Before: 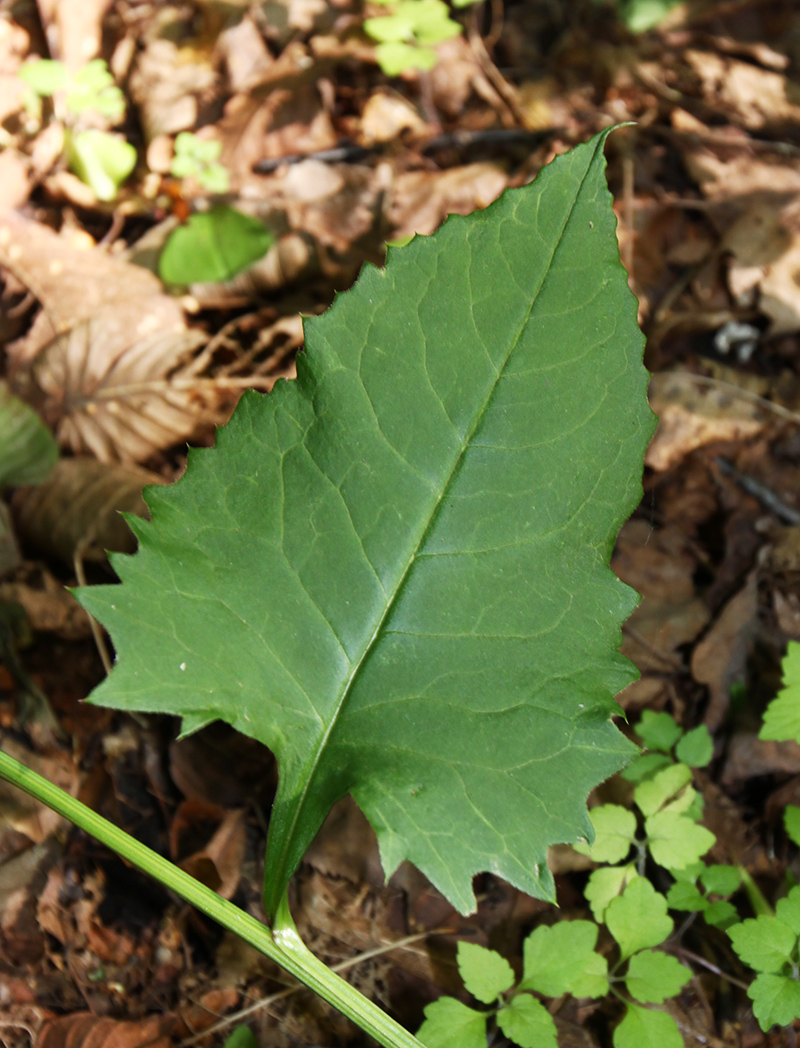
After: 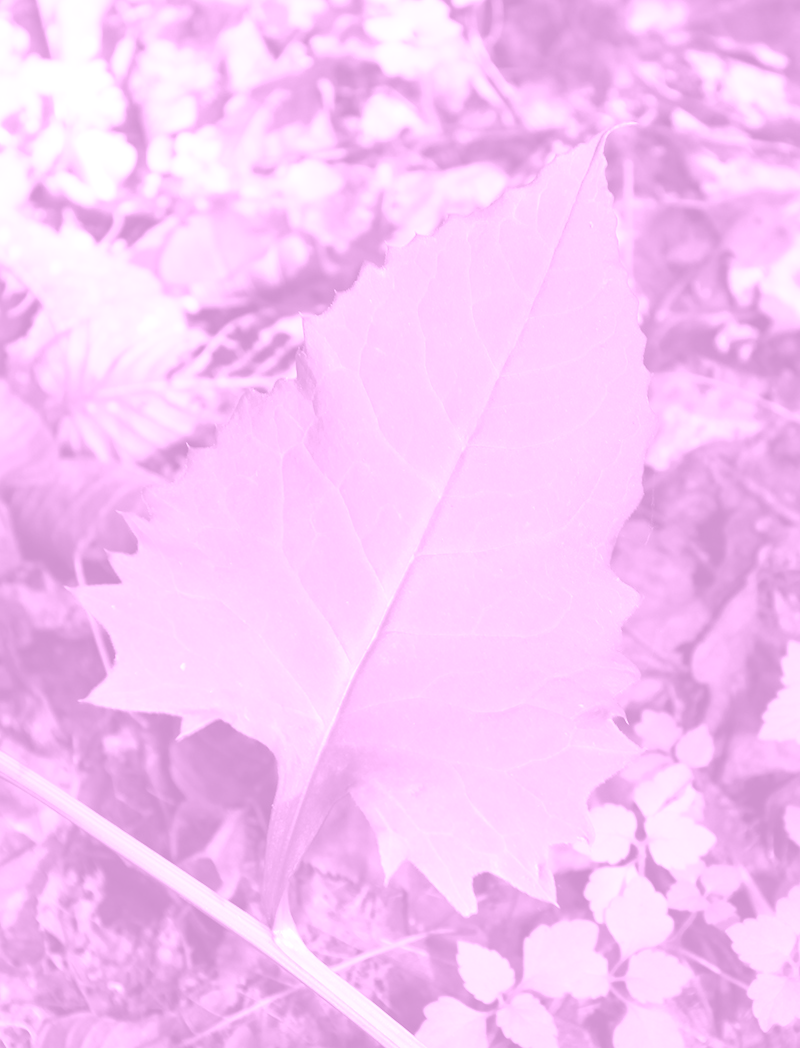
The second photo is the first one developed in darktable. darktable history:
exposure: black level correction 0, exposure 1.1 EV, compensate exposure bias true, compensate highlight preservation false
colorize: hue 331.2°, saturation 75%, source mix 30.28%, lightness 70.52%, version 1
